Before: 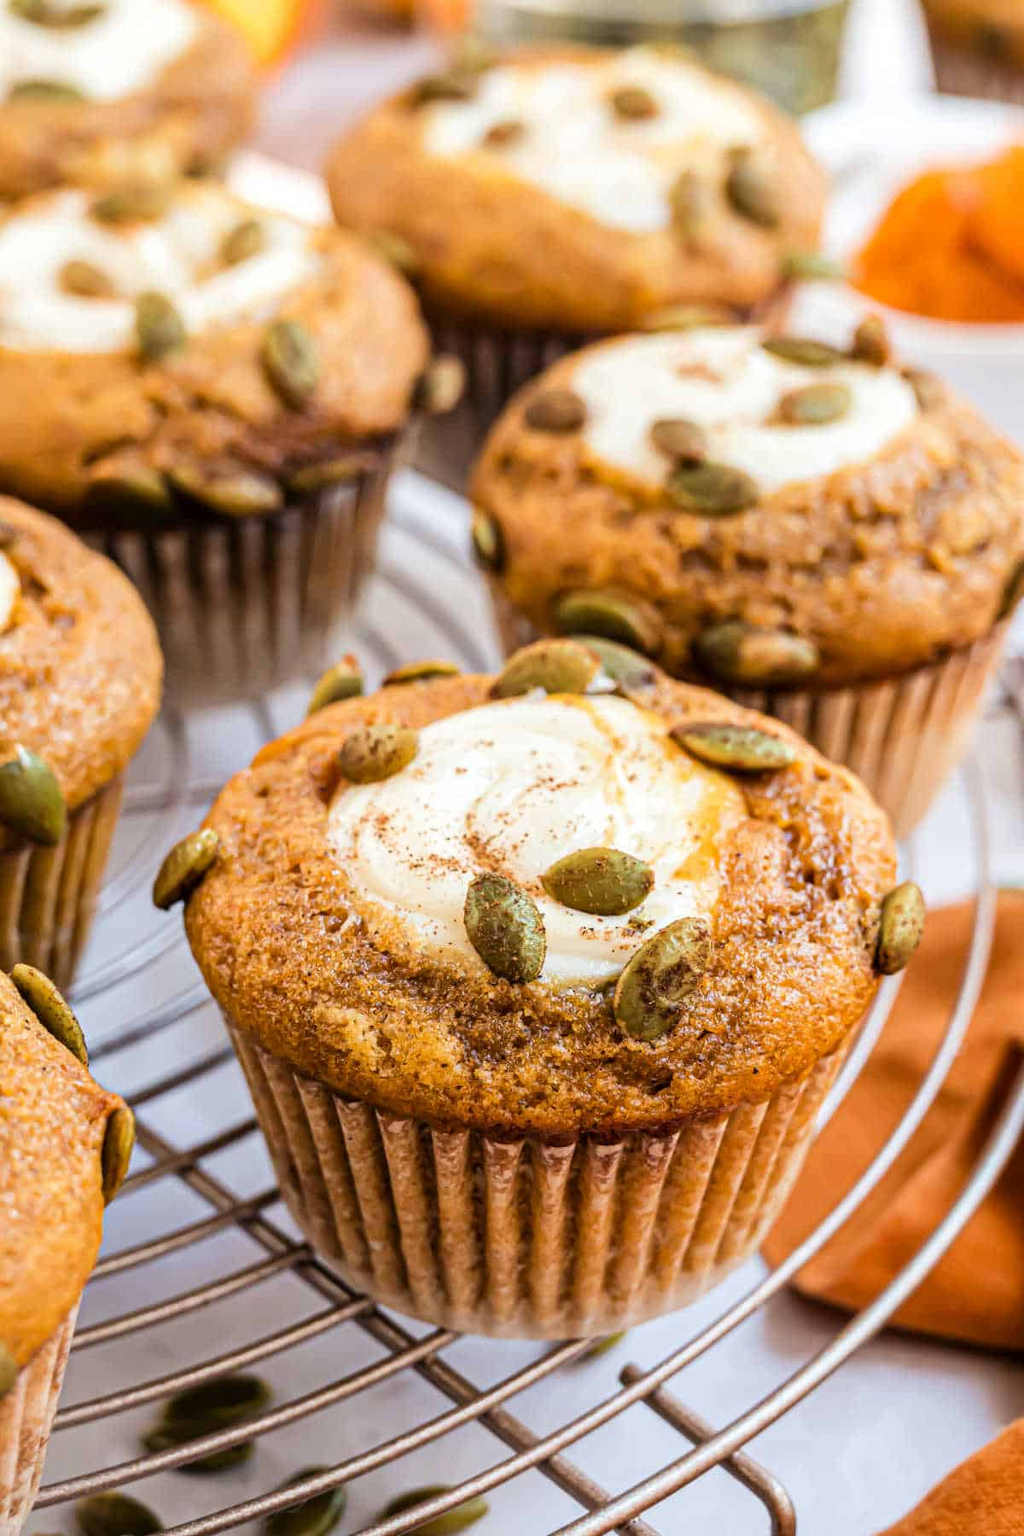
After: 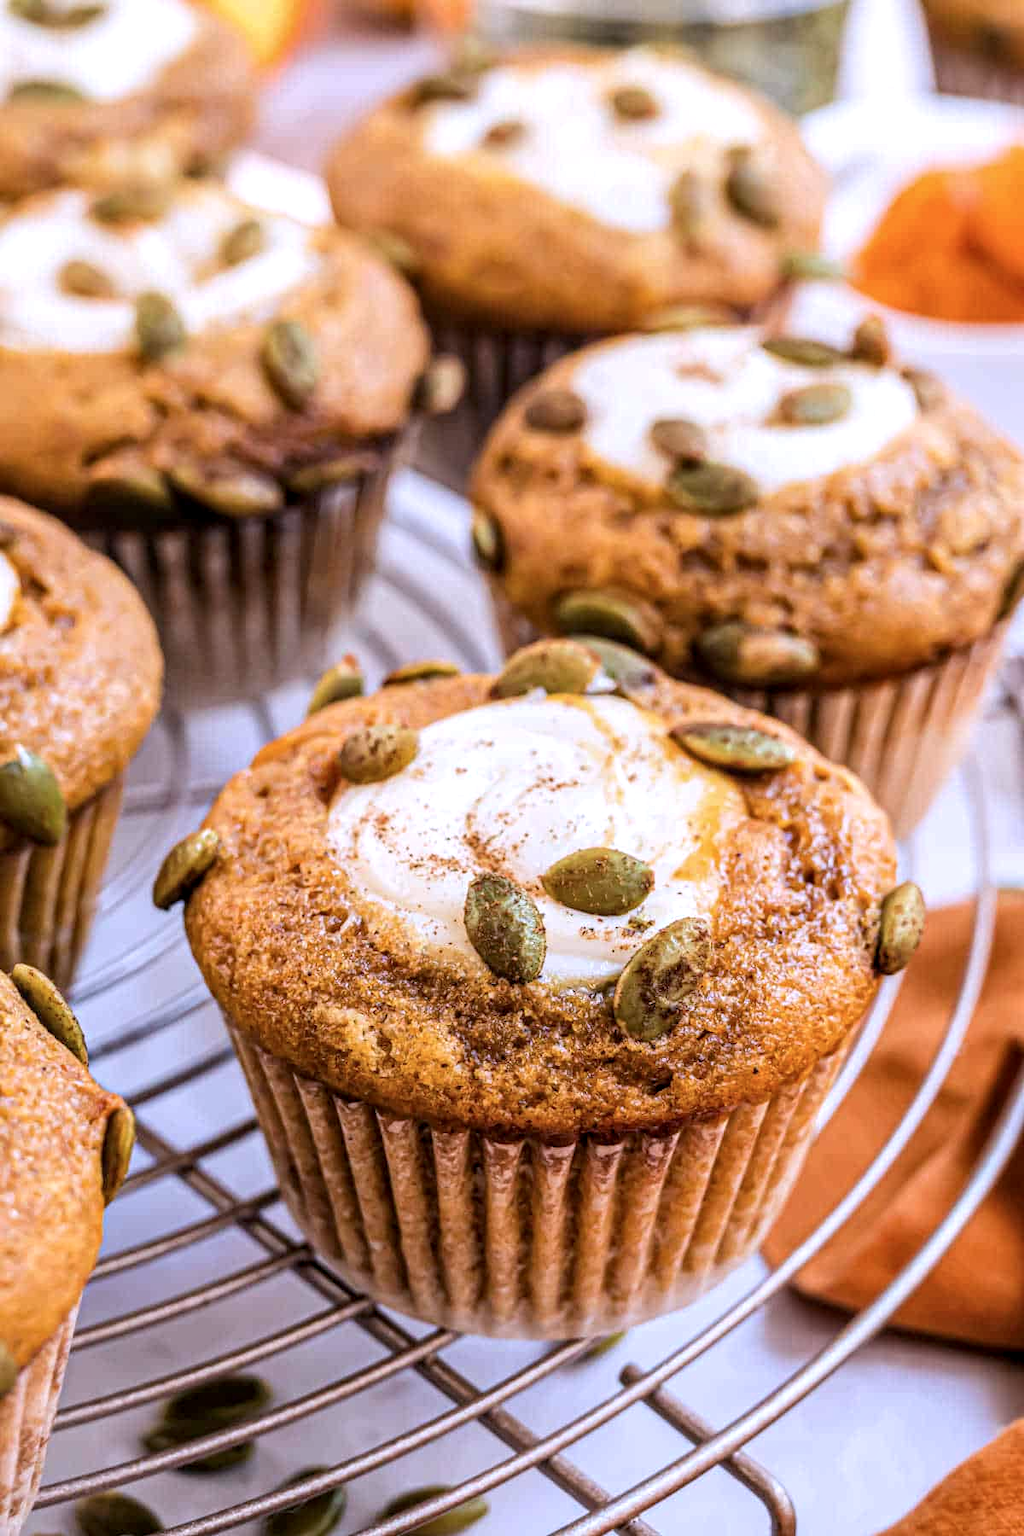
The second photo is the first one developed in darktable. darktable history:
color calibration: illuminant custom, x 0.363, y 0.385, temperature 4528.03 K
local contrast: on, module defaults
